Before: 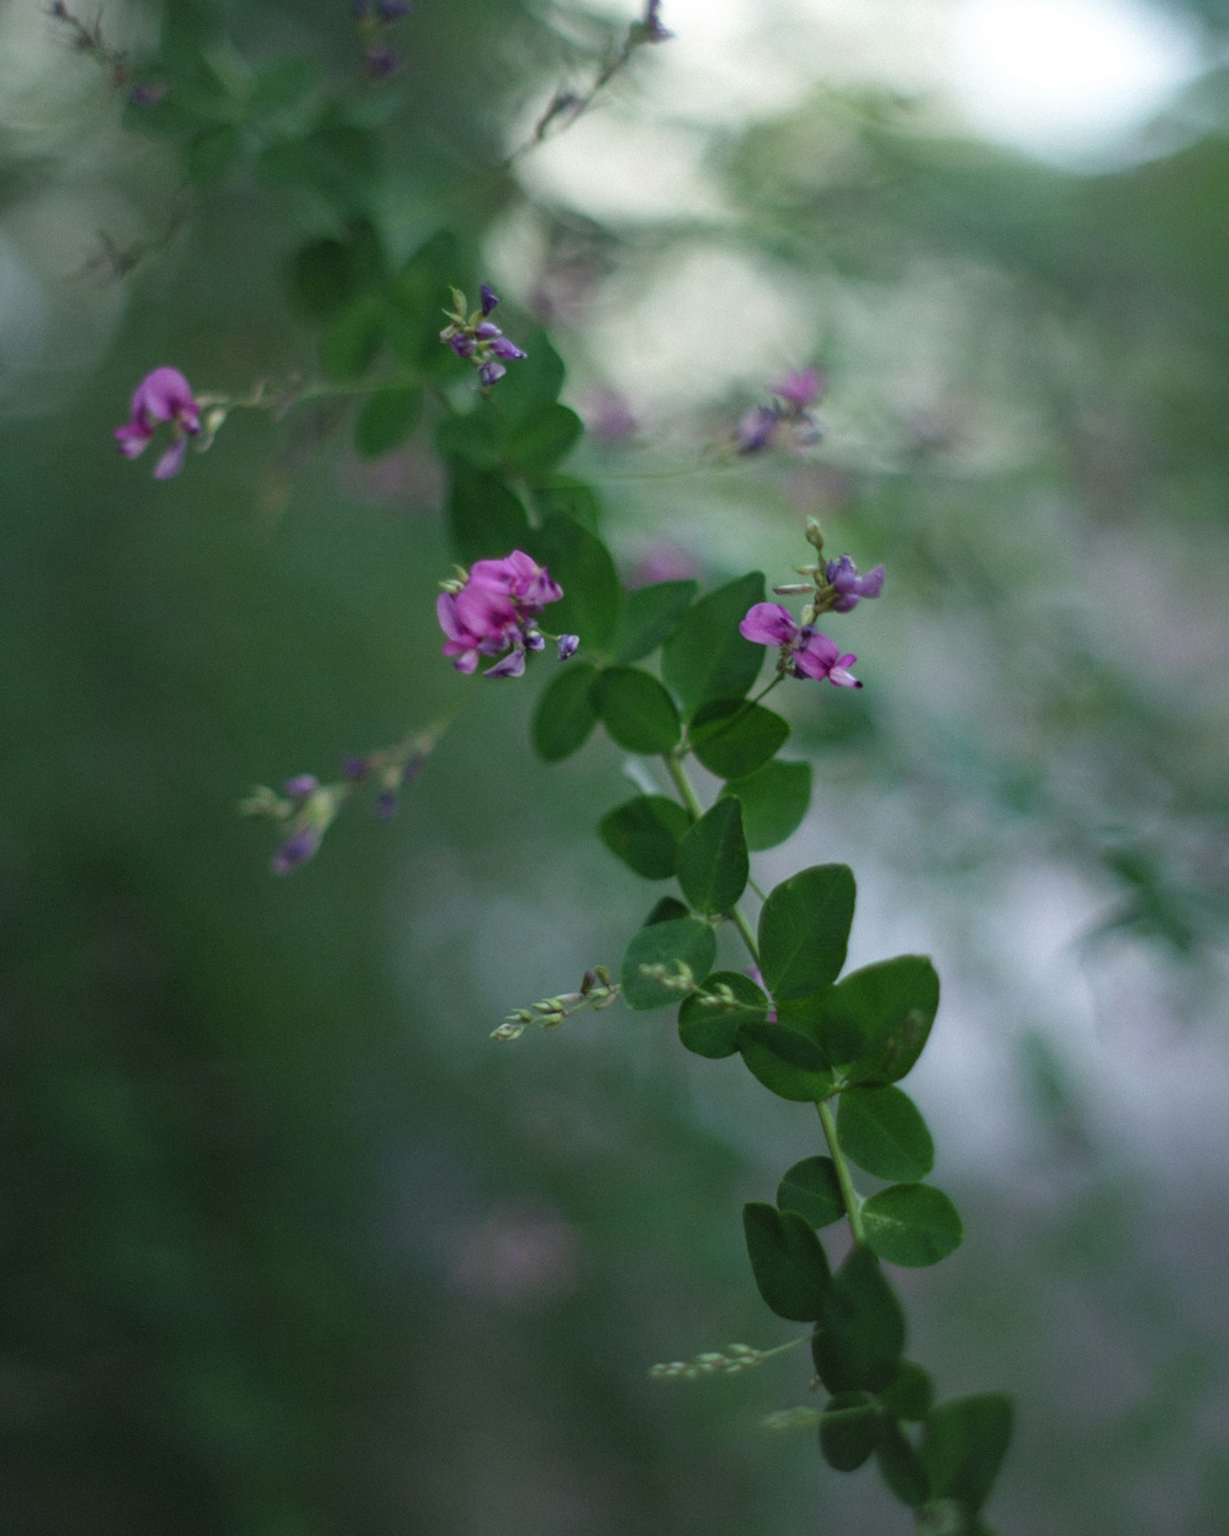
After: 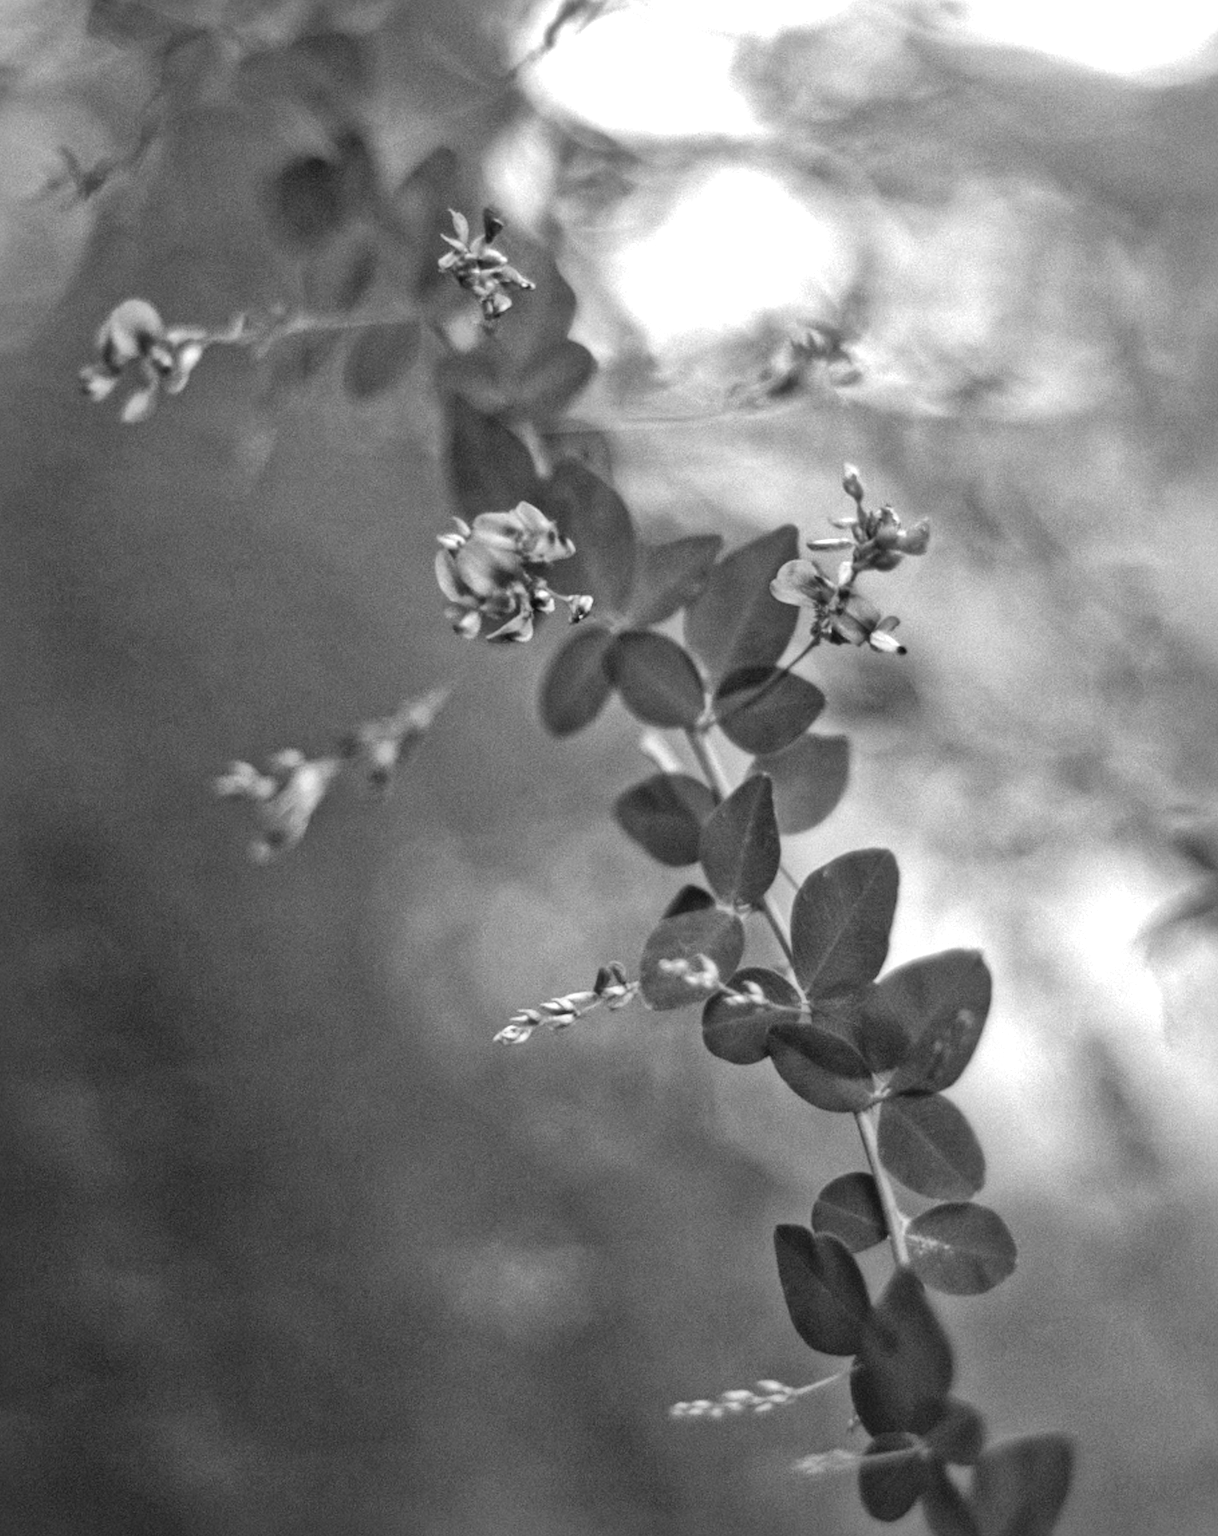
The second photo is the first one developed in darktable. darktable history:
local contrast: mode bilateral grid, contrast 19, coarseness 50, detail 179%, midtone range 0.2
color zones: curves: ch1 [(0, -0.394) (0.143, -0.394) (0.286, -0.394) (0.429, -0.392) (0.571, -0.391) (0.714, -0.391) (0.857, -0.391) (1, -0.394)]
crop: left 3.604%, top 6.373%, right 6.827%, bottom 3.306%
exposure: exposure 1 EV, compensate highlight preservation false
